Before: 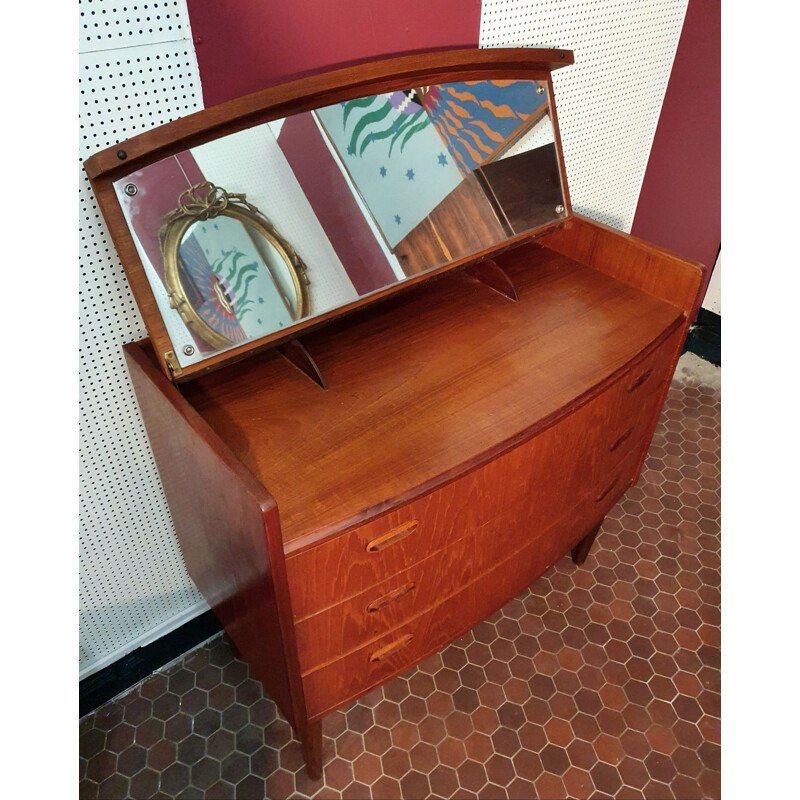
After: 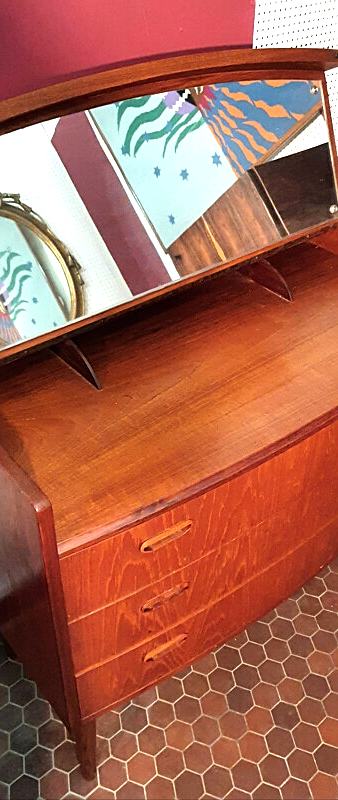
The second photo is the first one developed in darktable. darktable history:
exposure: black level correction 0, exposure 0.199 EV, compensate highlight preservation false
crop: left 28.33%, right 29.386%
sharpen: on, module defaults
tone equalizer: -8 EV -0.78 EV, -7 EV -0.738 EV, -6 EV -0.568 EV, -5 EV -0.383 EV, -3 EV 0.392 EV, -2 EV 0.6 EV, -1 EV 0.674 EV, +0 EV 0.72 EV
